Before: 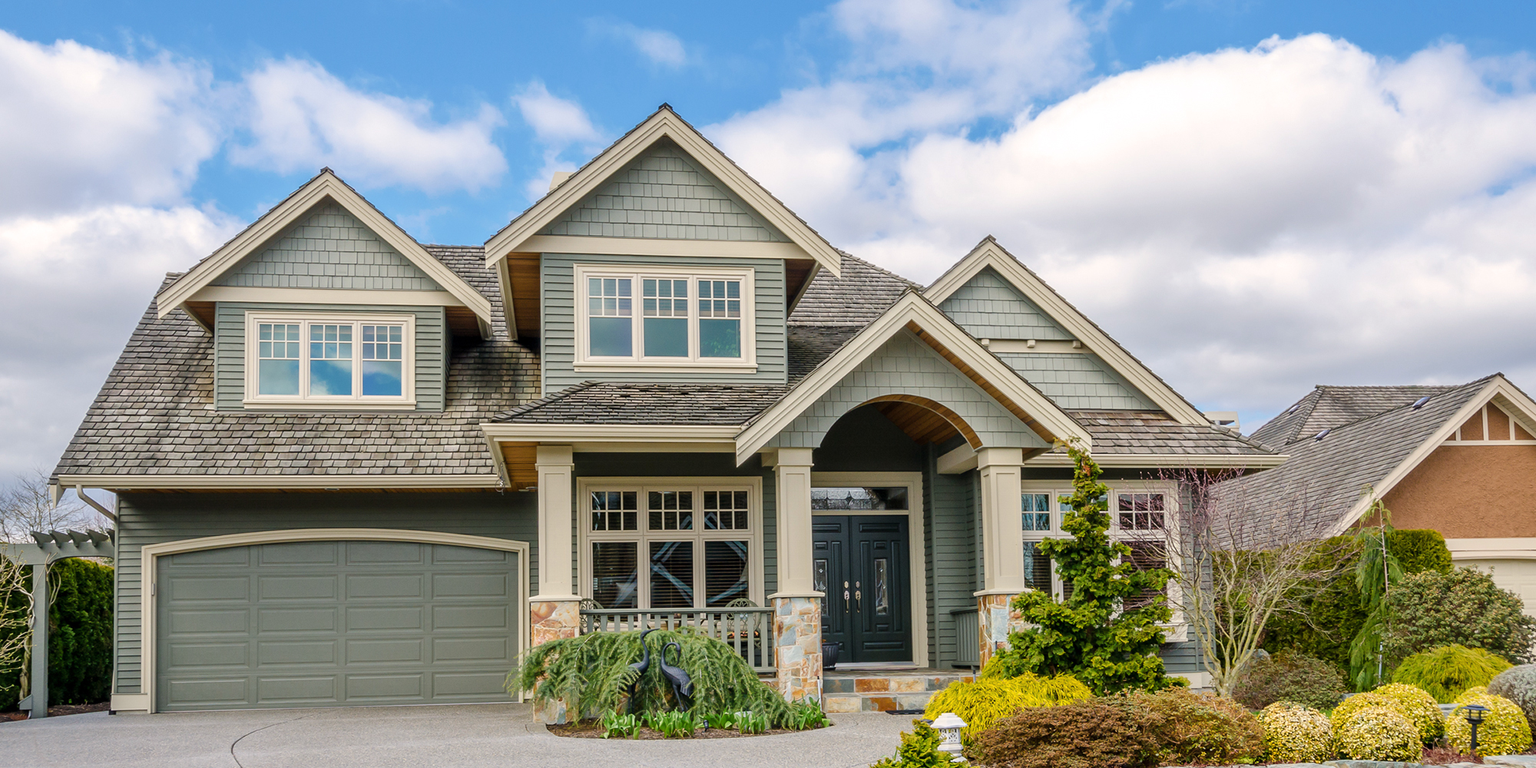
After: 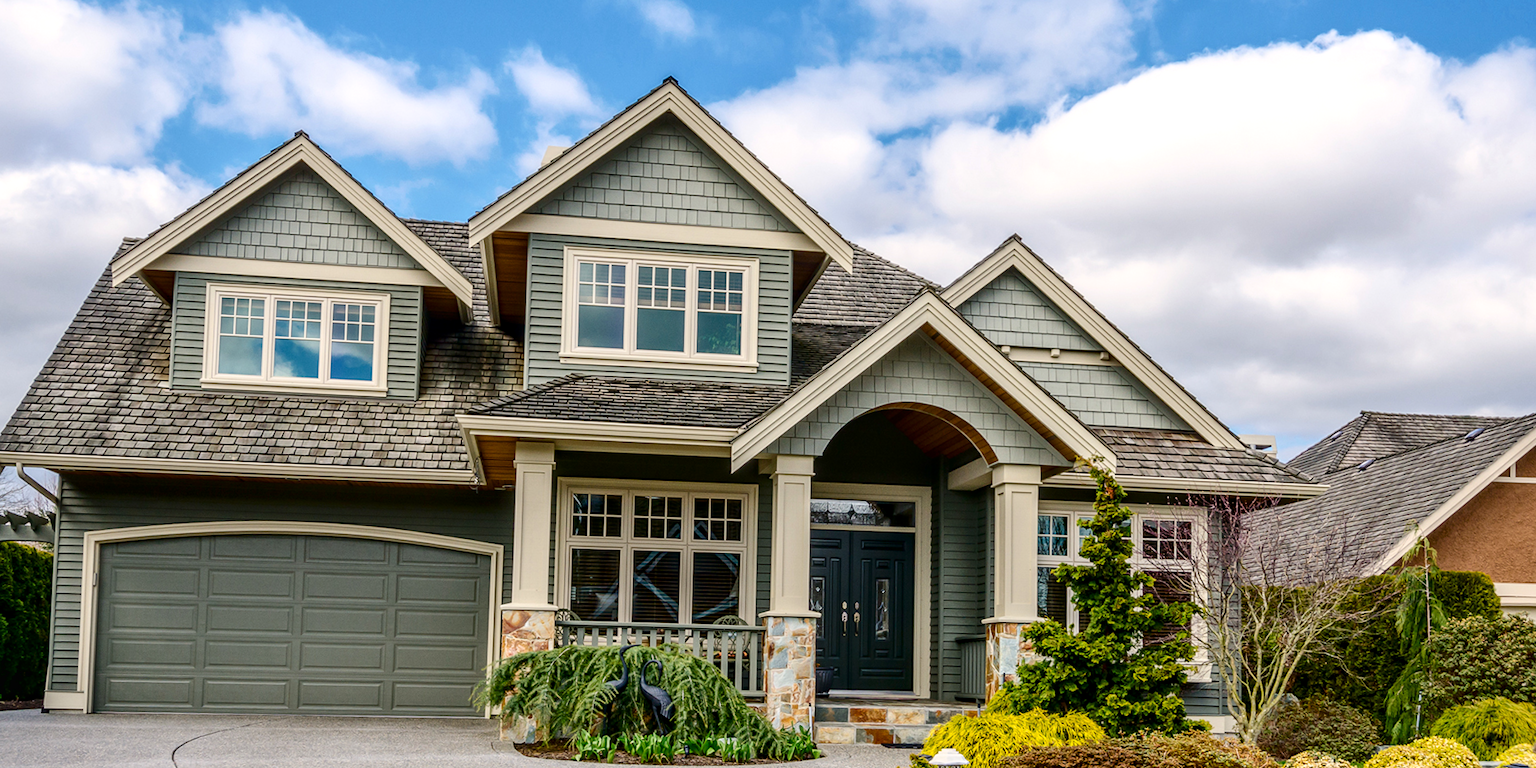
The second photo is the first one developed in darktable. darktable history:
local contrast: on, module defaults
crop and rotate: angle -2.38°
contrast brightness saturation: contrast 0.2, brightness -0.11, saturation 0.1
